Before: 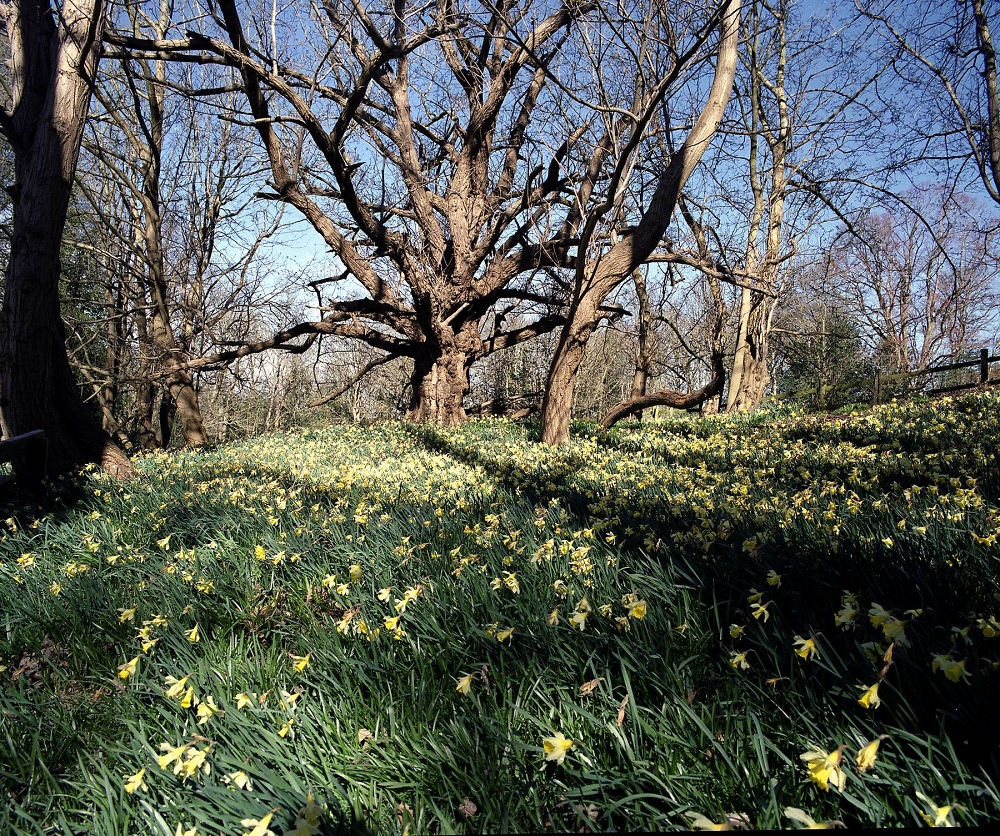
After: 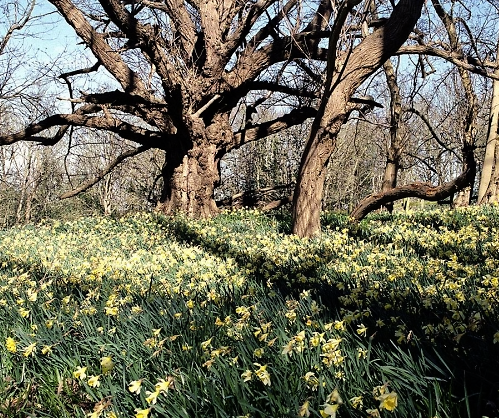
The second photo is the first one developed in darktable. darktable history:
crop: left 25%, top 25%, right 25%, bottom 25%
rgb curve: curves: ch0 [(0, 0) (0.136, 0.078) (0.262, 0.245) (0.414, 0.42) (1, 1)], compensate middle gray true, preserve colors basic power
